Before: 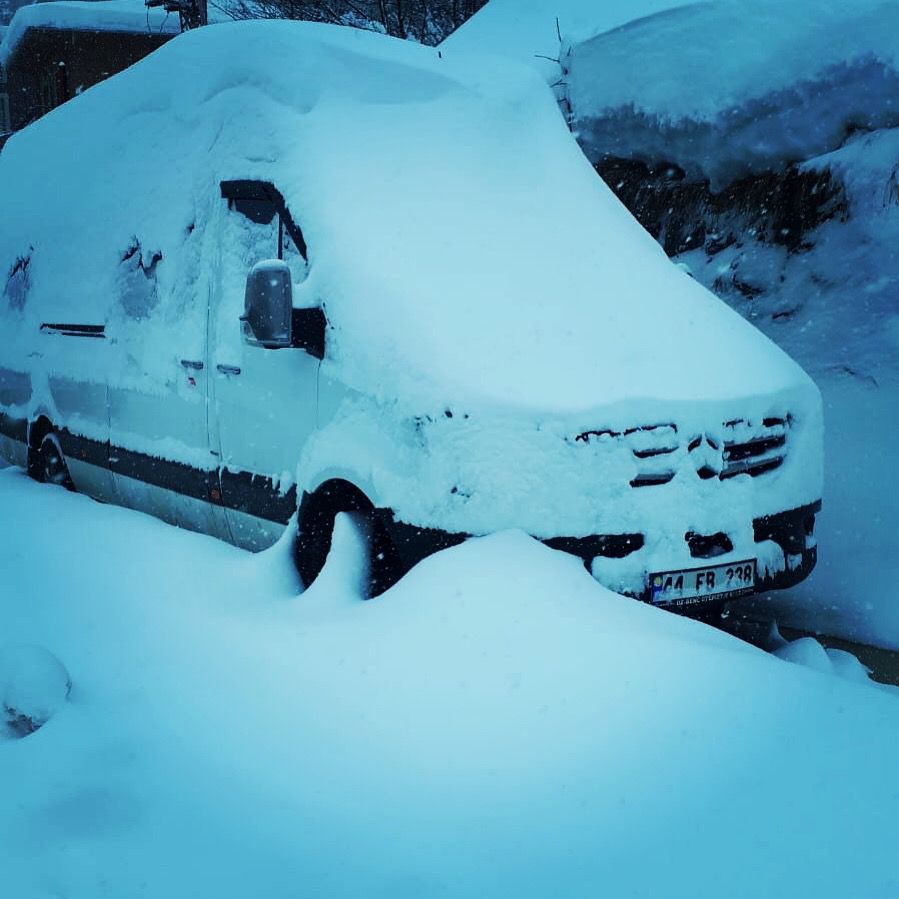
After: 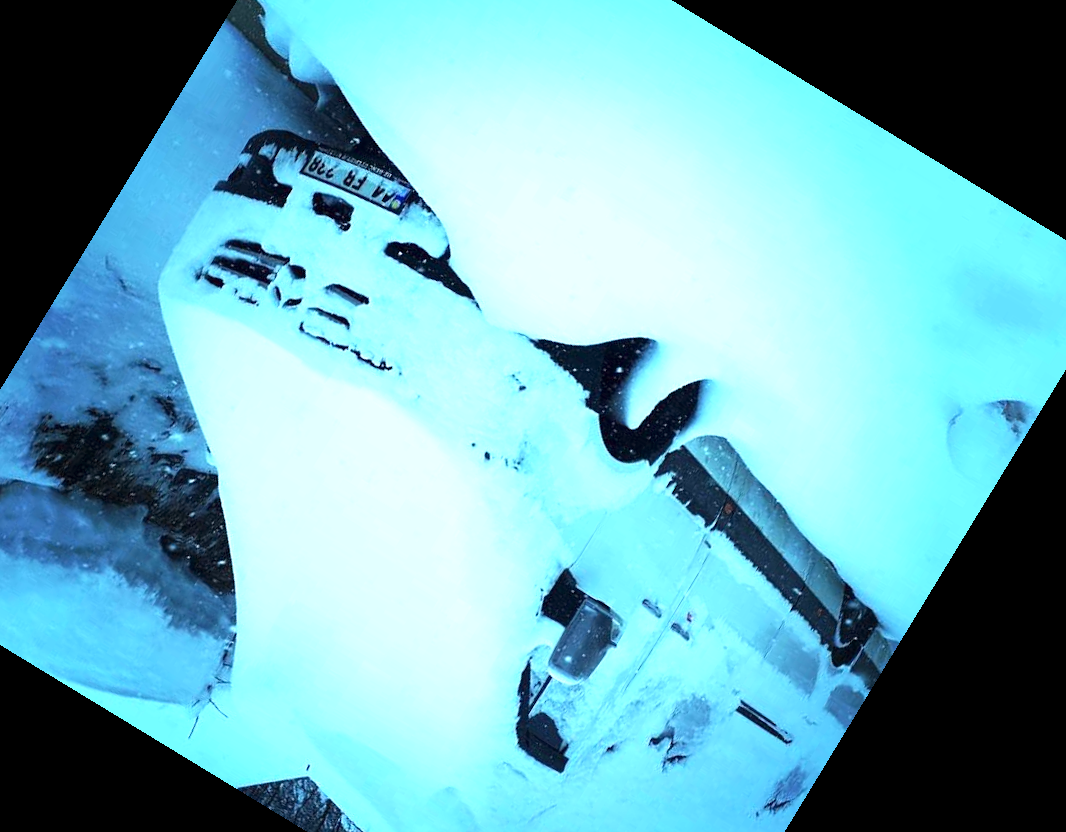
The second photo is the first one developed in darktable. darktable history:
contrast brightness saturation: contrast 0.07
exposure: exposure 1.137 EV, compensate highlight preservation false
crop and rotate: angle 148.68°, left 9.111%, top 15.603%, right 4.588%, bottom 17.041%
